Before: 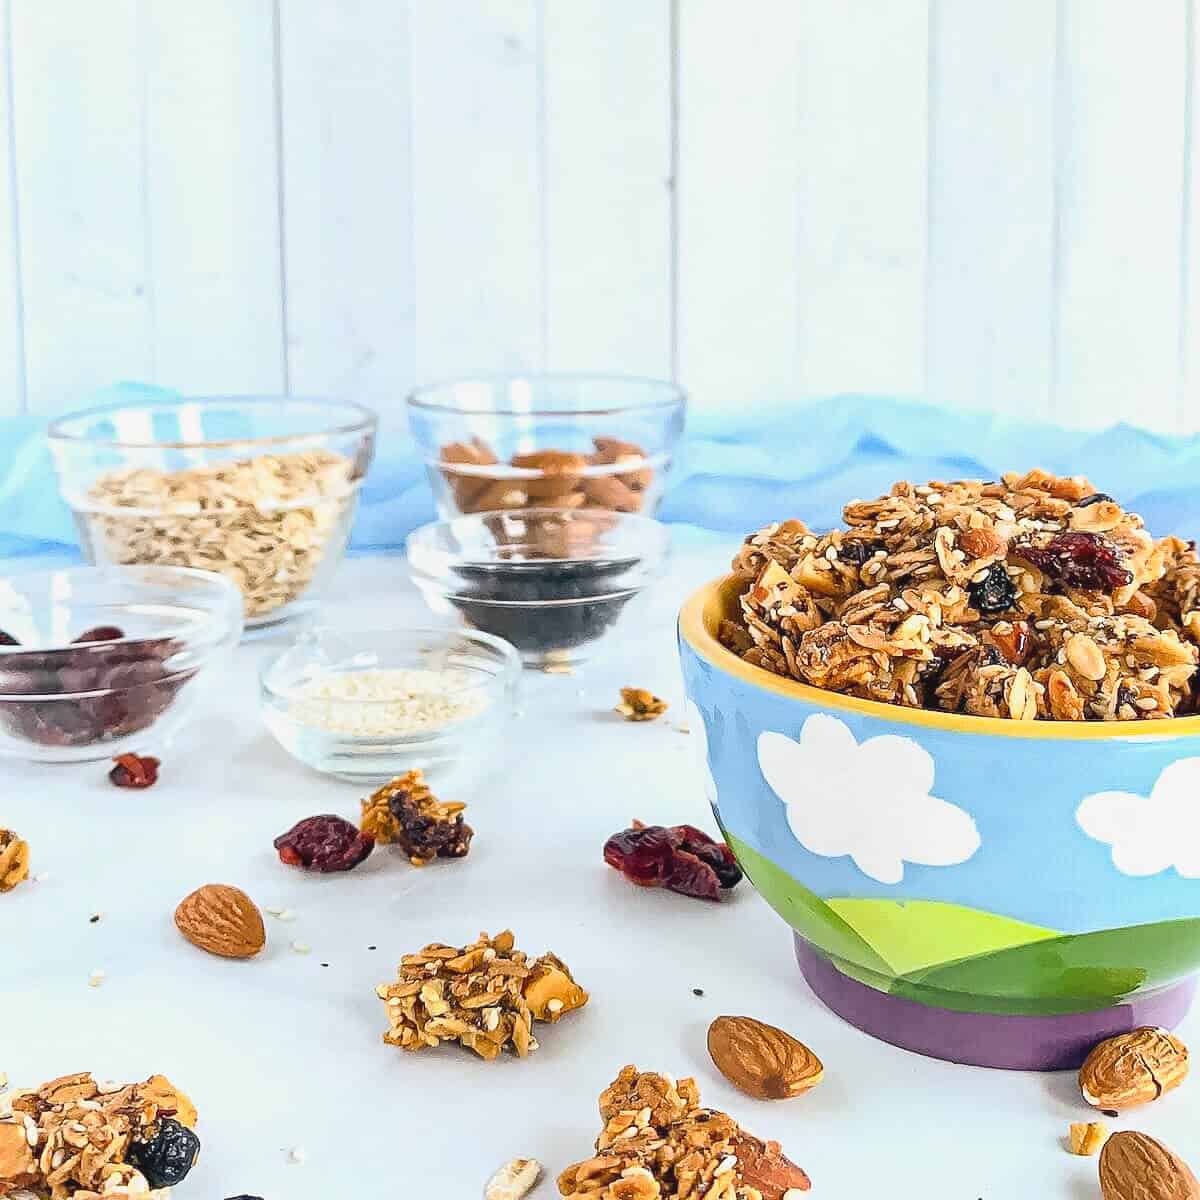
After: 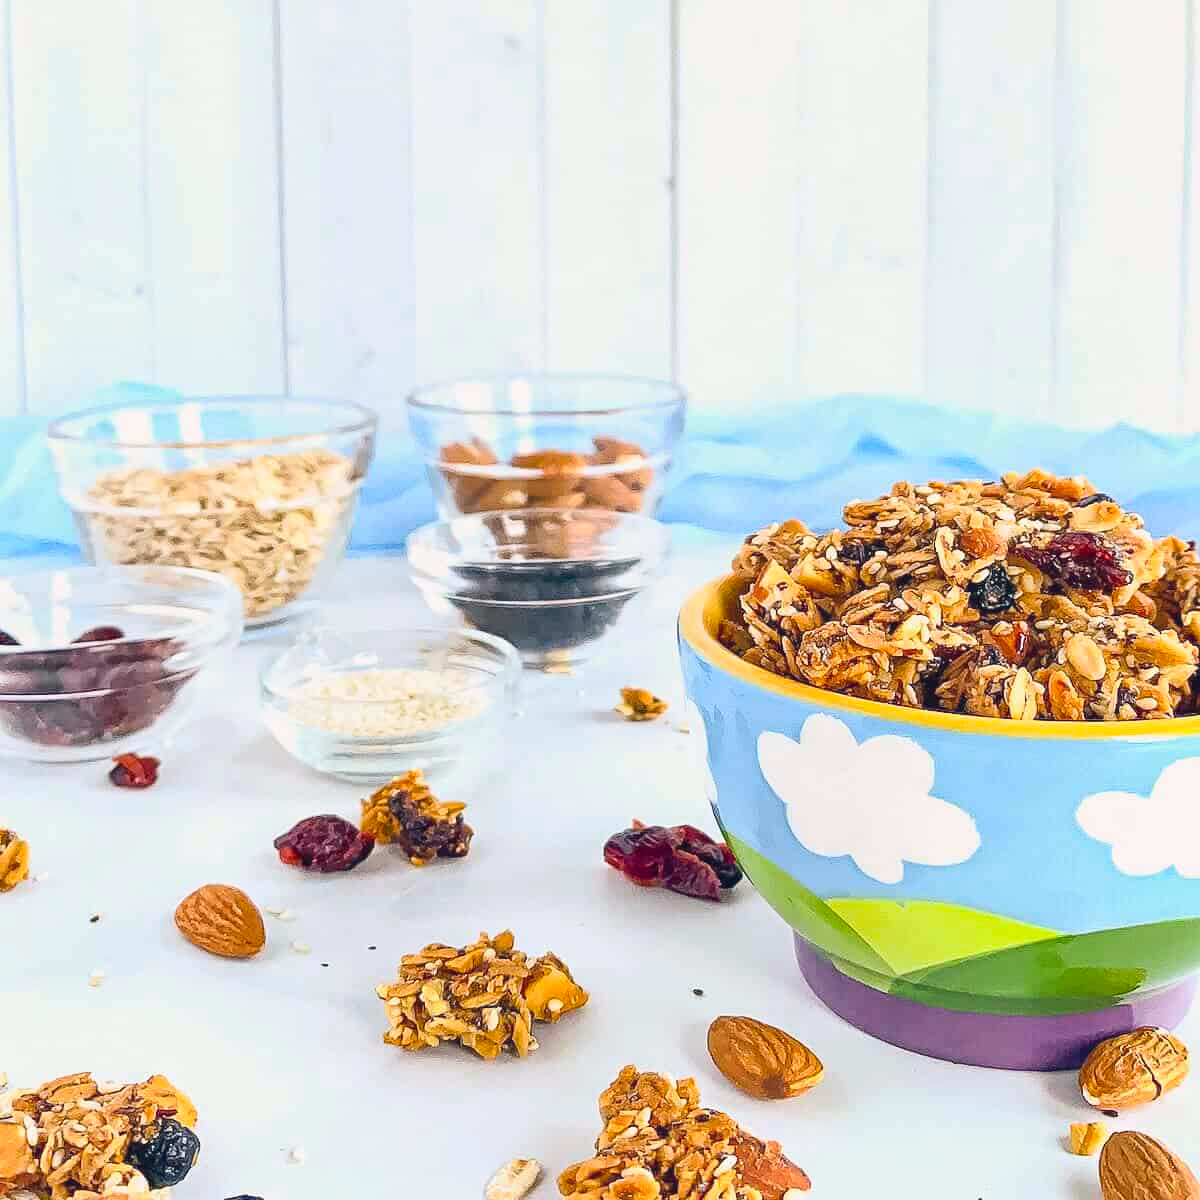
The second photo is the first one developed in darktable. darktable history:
white balance: red 0.982, blue 1.018
exposure: black level correction 0, compensate exposure bias true, compensate highlight preservation false
levels: levels [0, 0.478, 1]
color balance rgb: shadows lift › hue 87.51°, highlights gain › chroma 1.62%, highlights gain › hue 55.1°, global offset › chroma 0.06%, global offset › hue 253.66°, linear chroma grading › global chroma 0.5%, perceptual saturation grading › global saturation 16.38%
